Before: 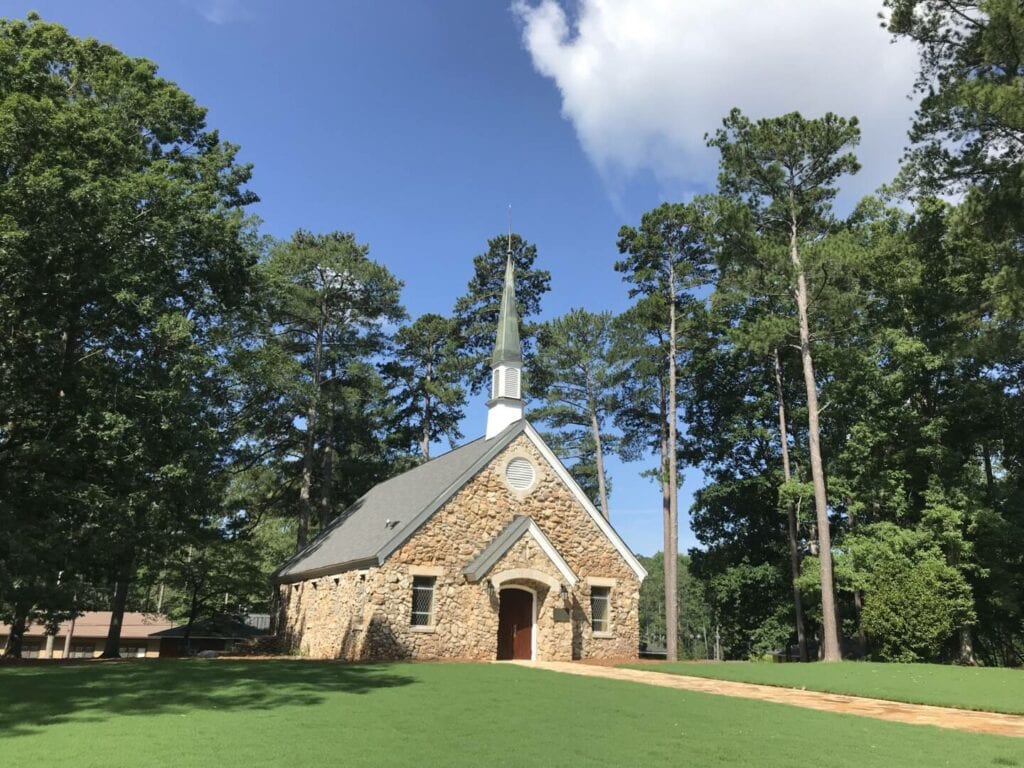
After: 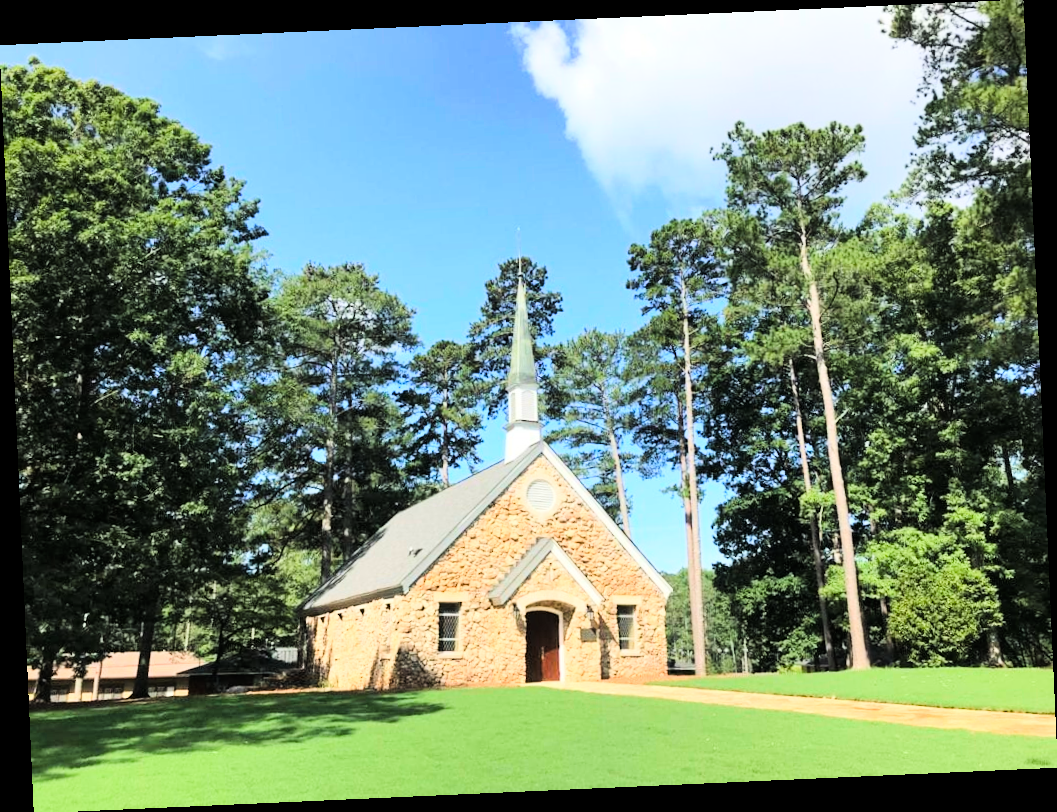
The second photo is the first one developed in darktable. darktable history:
shadows and highlights: shadows 43.06, highlights 6.94
tone curve: curves: ch0 [(0, 0) (0.004, 0) (0.133, 0.071) (0.325, 0.456) (0.832, 0.957) (1, 1)], color space Lab, linked channels, preserve colors none
rotate and perspective: rotation -2.56°, automatic cropping off
